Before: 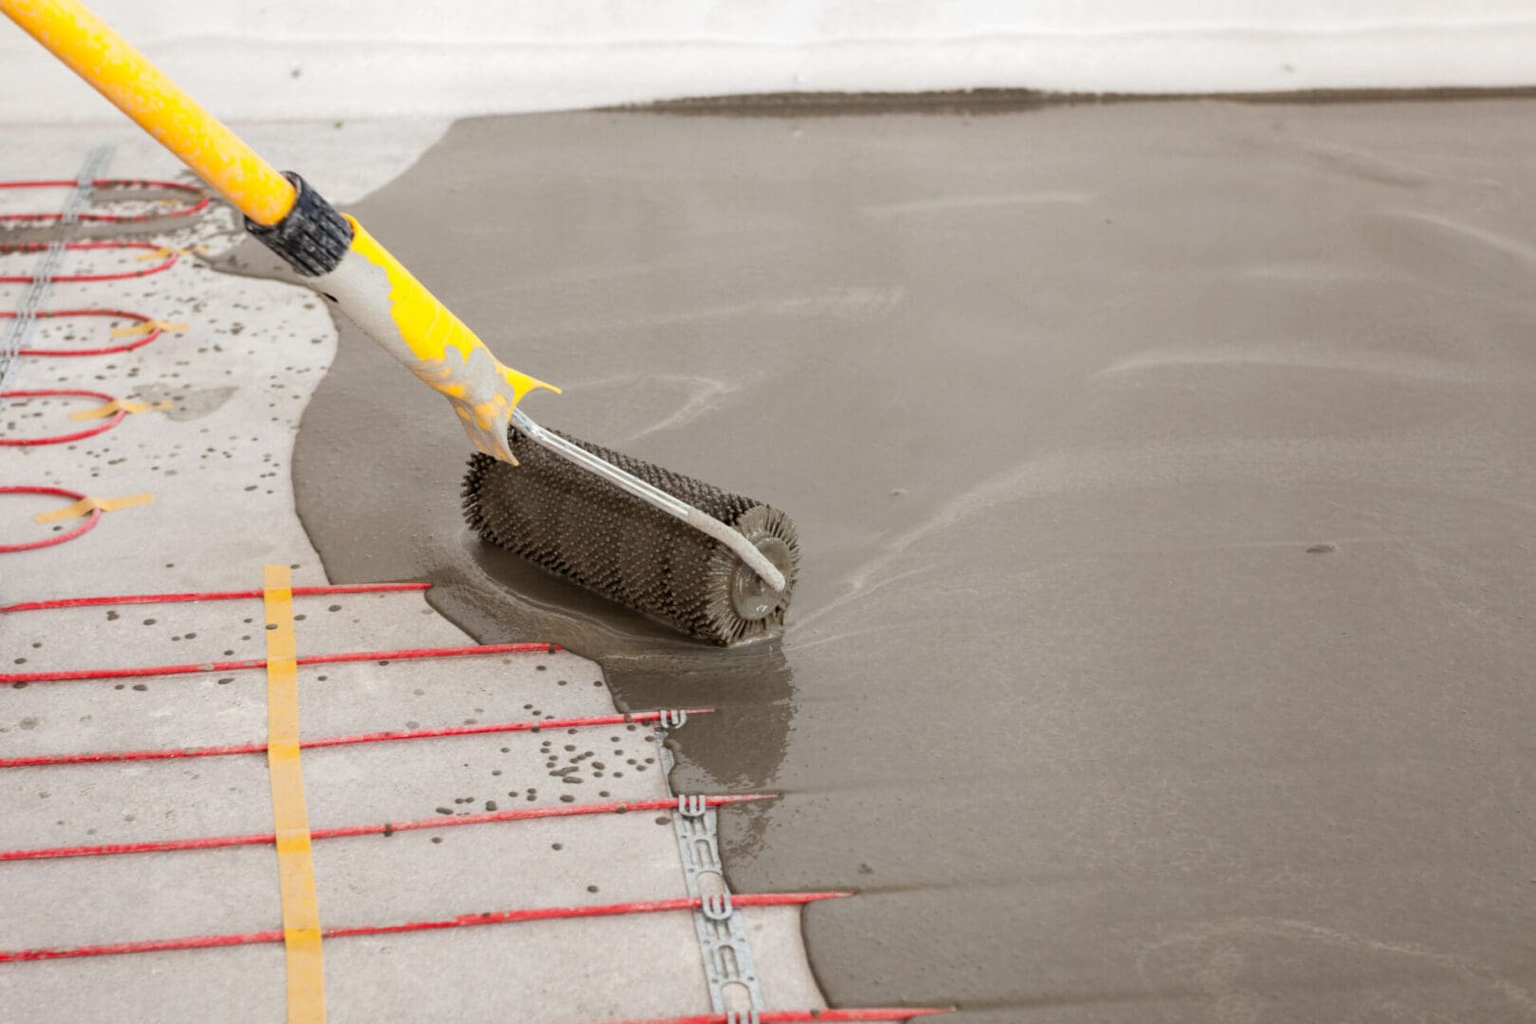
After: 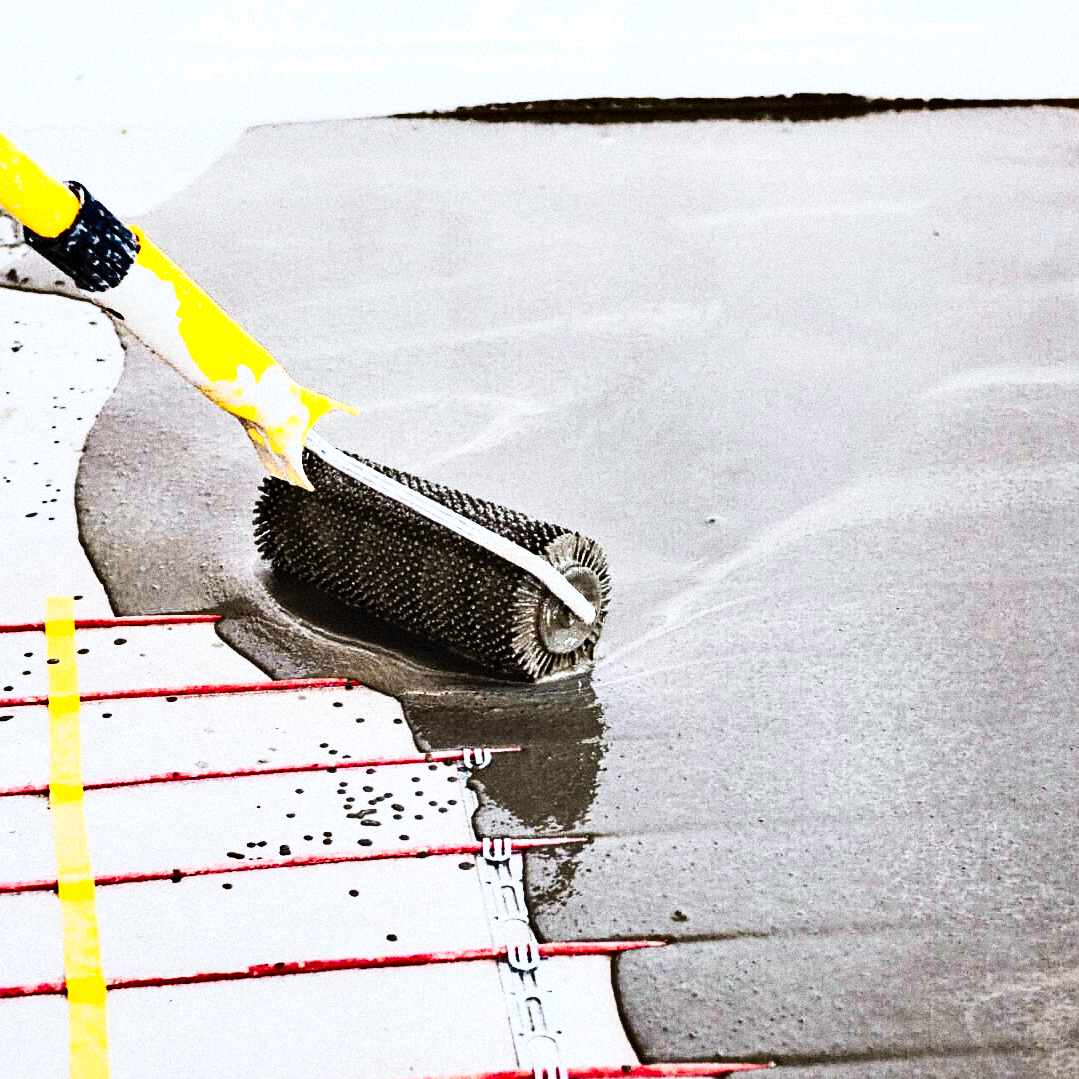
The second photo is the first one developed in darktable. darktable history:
grain: coarseness 14.49 ISO, strength 48.04%, mid-tones bias 35%
sharpen: on, module defaults
haze removal: compatibility mode true, adaptive false
shadows and highlights: white point adjustment 0.1, highlights -70, soften with gaussian
rgb curve: curves: ch0 [(0, 0) (0.21, 0.15) (0.24, 0.21) (0.5, 0.75) (0.75, 0.96) (0.89, 0.99) (1, 1)]; ch1 [(0, 0.02) (0.21, 0.13) (0.25, 0.2) (0.5, 0.67) (0.75, 0.9) (0.89, 0.97) (1, 1)]; ch2 [(0, 0.02) (0.21, 0.13) (0.25, 0.2) (0.5, 0.67) (0.75, 0.9) (0.89, 0.97) (1, 1)], compensate middle gray true
crop and rotate: left 14.385%, right 18.948%
white balance: red 0.931, blue 1.11
tone curve: curves: ch0 [(0, 0) (0.003, 0.023) (0.011, 0.024) (0.025, 0.028) (0.044, 0.035) (0.069, 0.043) (0.1, 0.052) (0.136, 0.063) (0.177, 0.094) (0.224, 0.145) (0.277, 0.209) (0.335, 0.281) (0.399, 0.364) (0.468, 0.453) (0.543, 0.553) (0.623, 0.66) (0.709, 0.767) (0.801, 0.88) (0.898, 0.968) (1, 1)], preserve colors none
